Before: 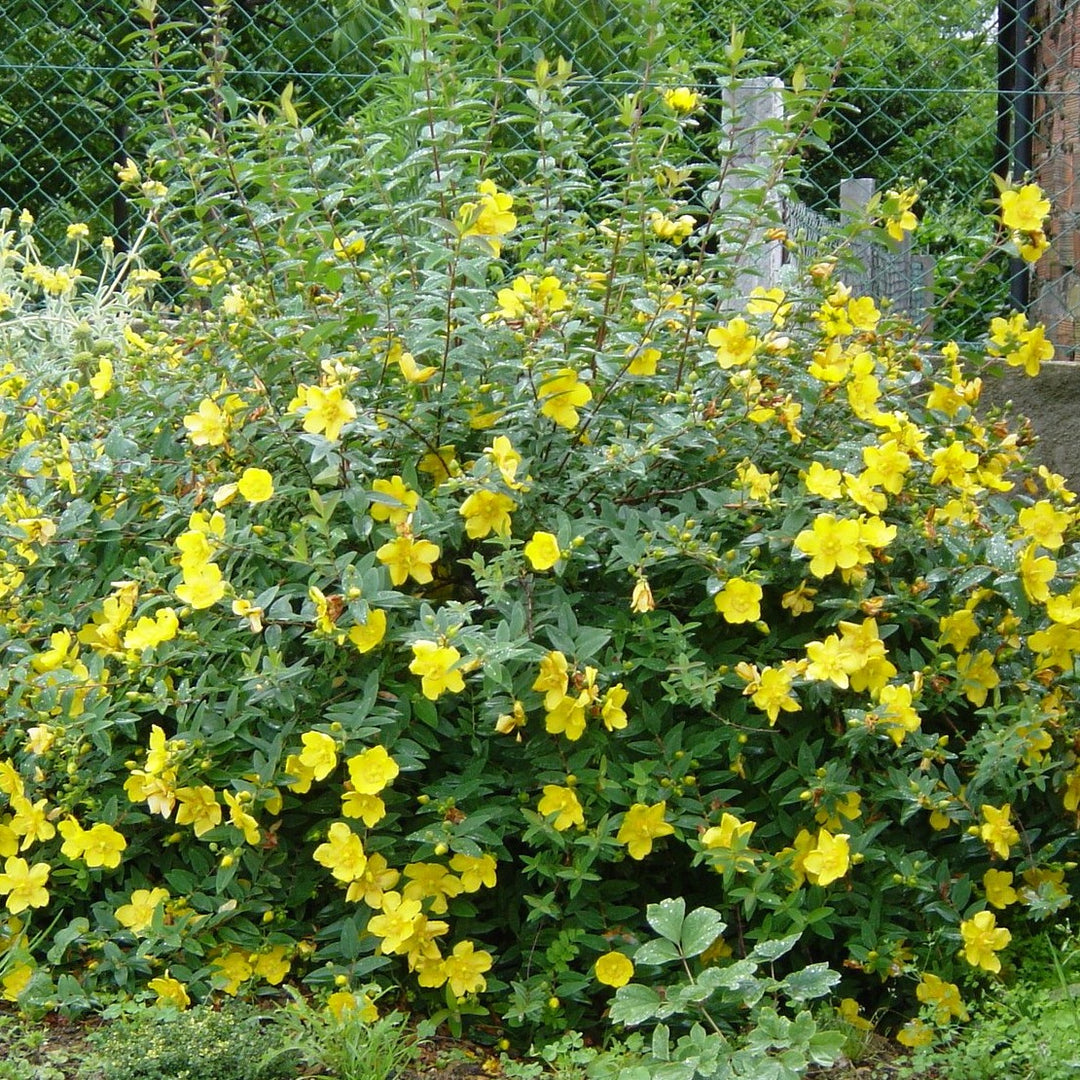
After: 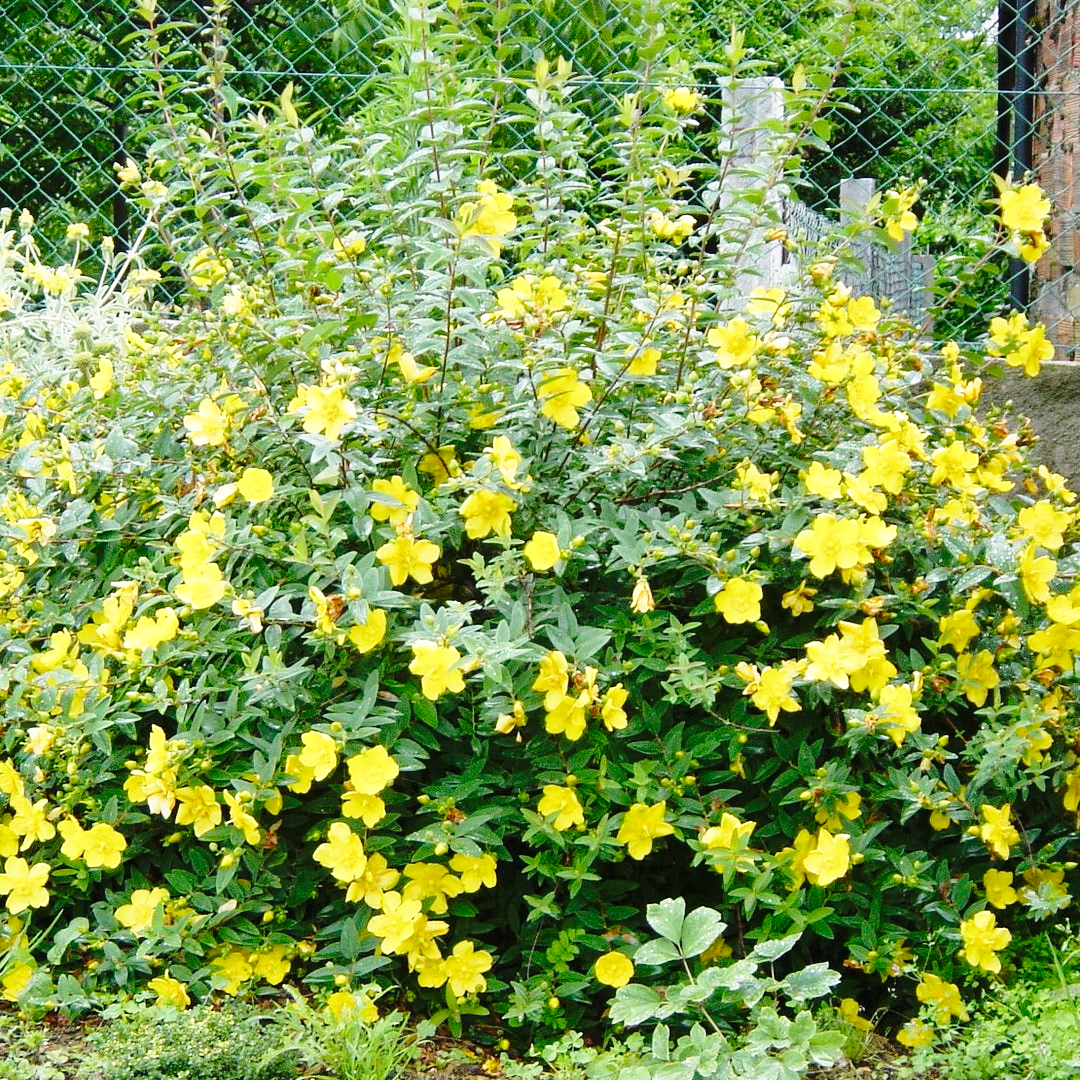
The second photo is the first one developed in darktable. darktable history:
shadows and highlights: shadows -88.03, highlights -35.45, shadows color adjustment 99.15%, highlights color adjustment 0%, soften with gaussian
base curve: curves: ch0 [(0, 0) (0.028, 0.03) (0.121, 0.232) (0.46, 0.748) (0.859, 0.968) (1, 1)], preserve colors none
